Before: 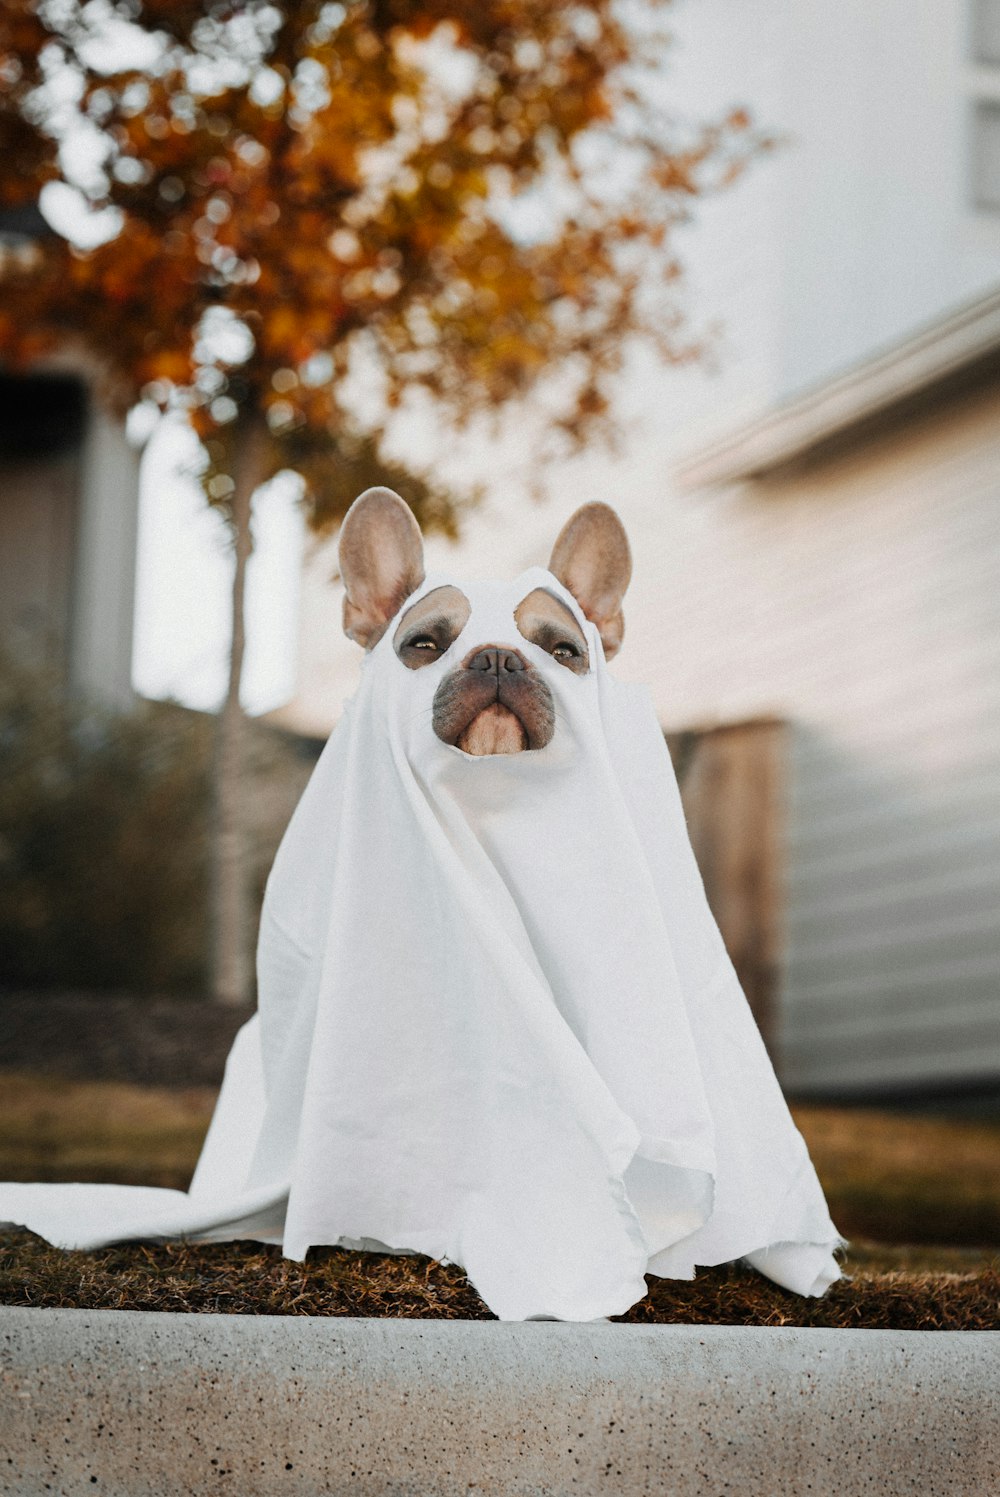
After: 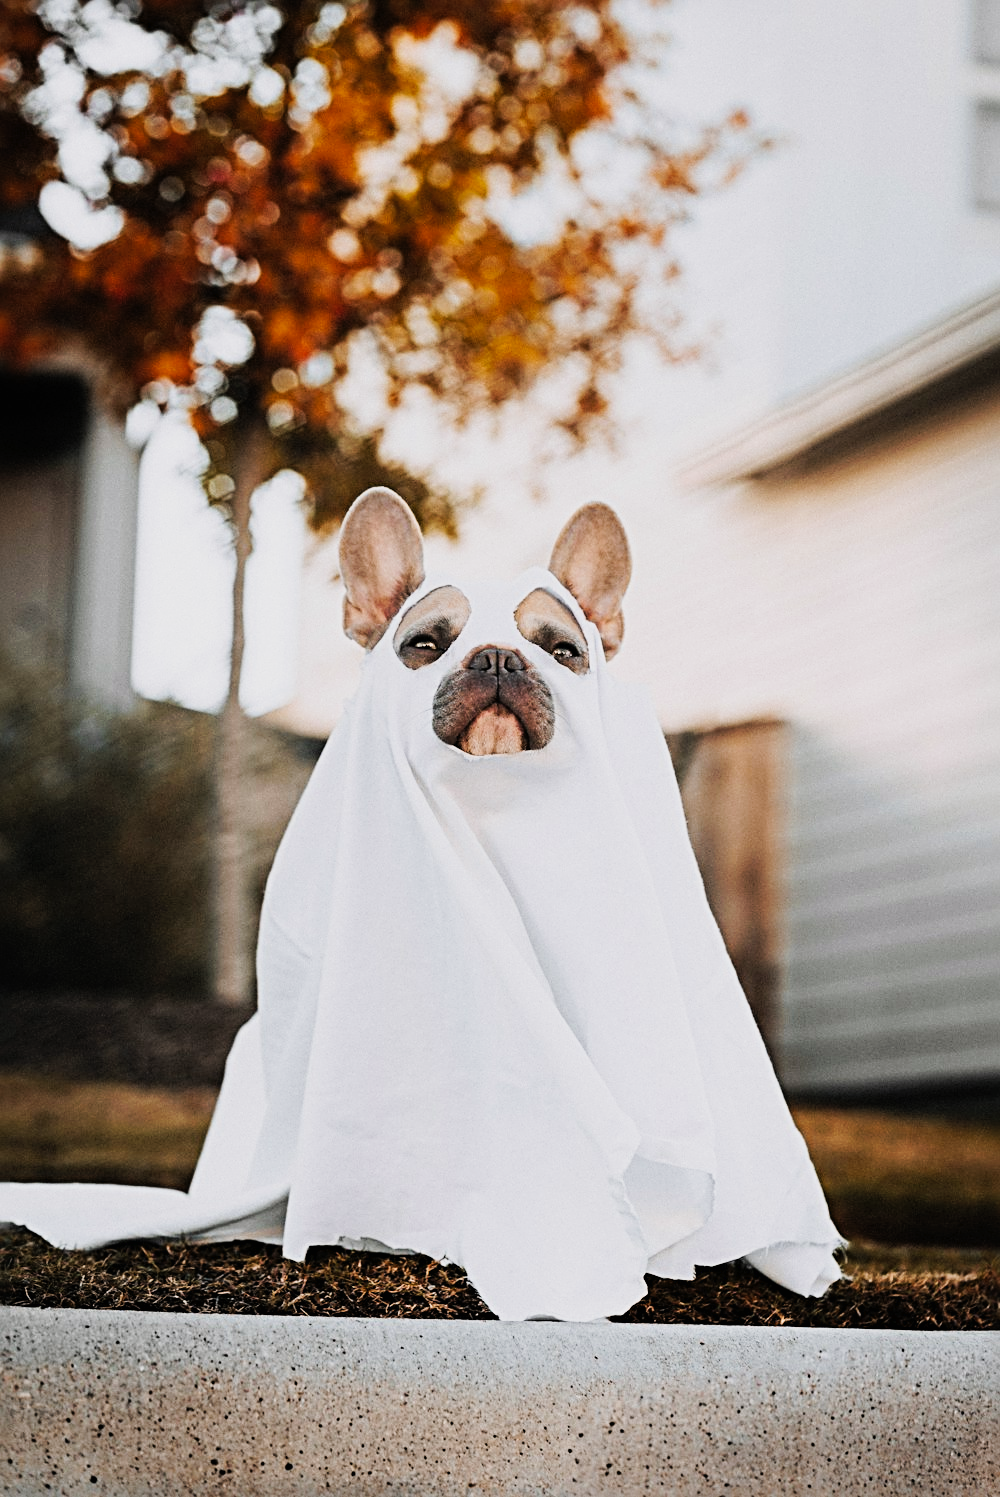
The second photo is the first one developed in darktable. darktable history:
sharpen: radius 4
filmic rgb: black relative exposure -7.65 EV, white relative exposure 4.56 EV, hardness 3.61
white balance: red 1.009, blue 1.027
tone curve: curves: ch0 [(0, 0) (0.003, 0.011) (0.011, 0.019) (0.025, 0.03) (0.044, 0.045) (0.069, 0.061) (0.1, 0.085) (0.136, 0.119) (0.177, 0.159) (0.224, 0.205) (0.277, 0.261) (0.335, 0.329) (0.399, 0.407) (0.468, 0.508) (0.543, 0.606) (0.623, 0.71) (0.709, 0.815) (0.801, 0.903) (0.898, 0.957) (1, 1)], preserve colors none
